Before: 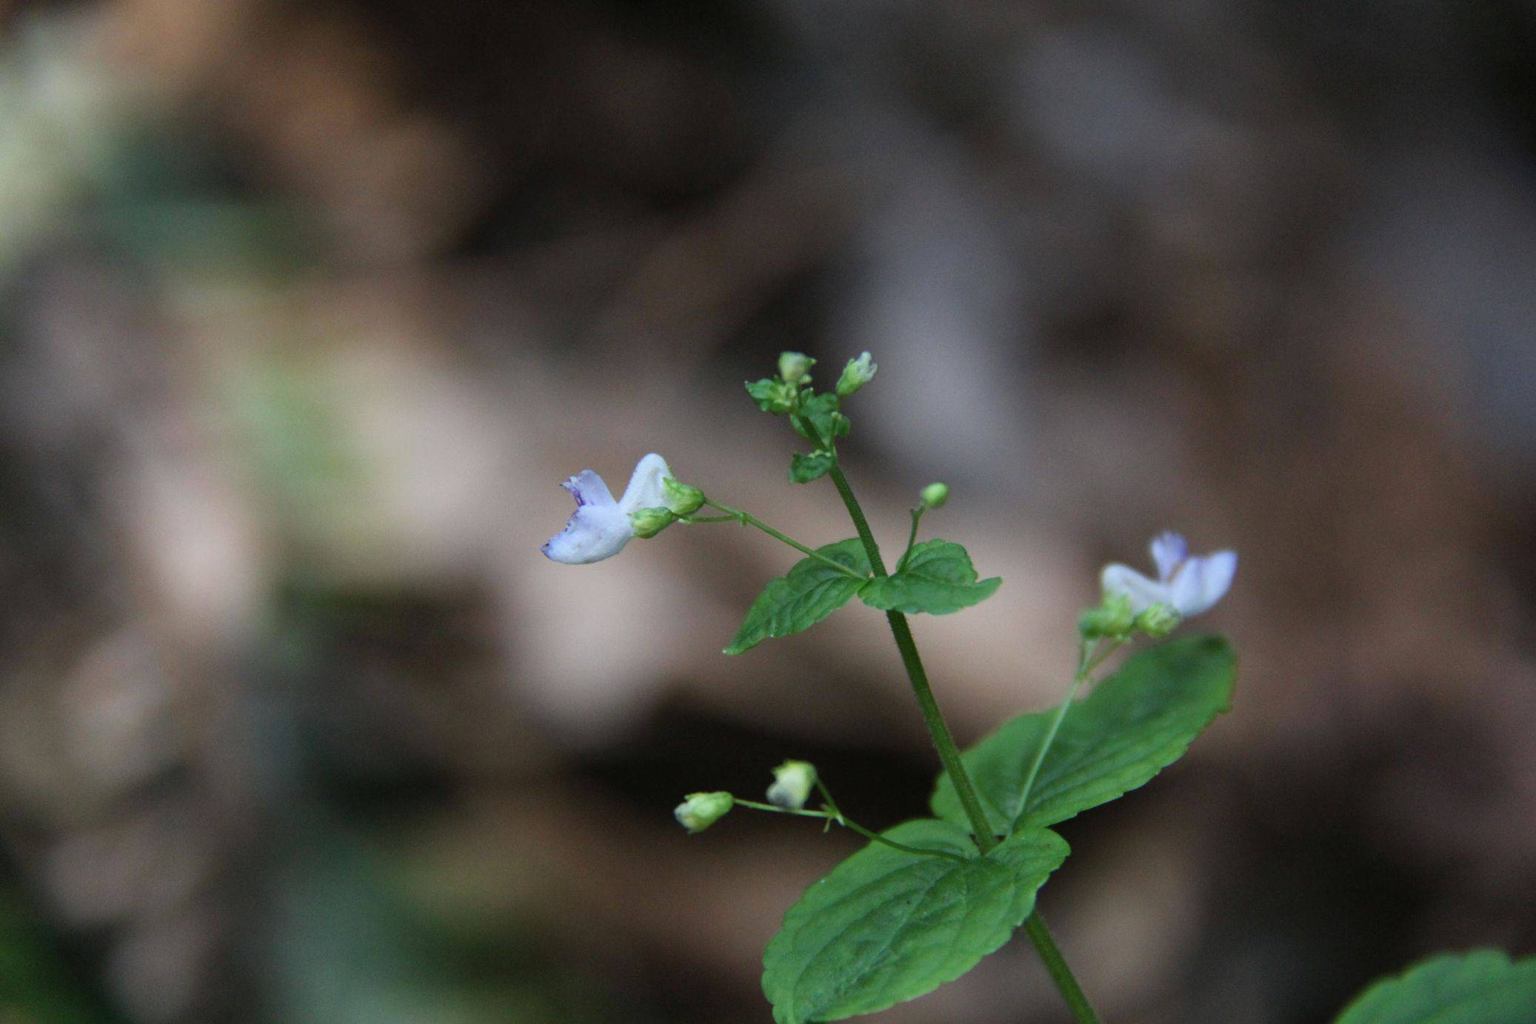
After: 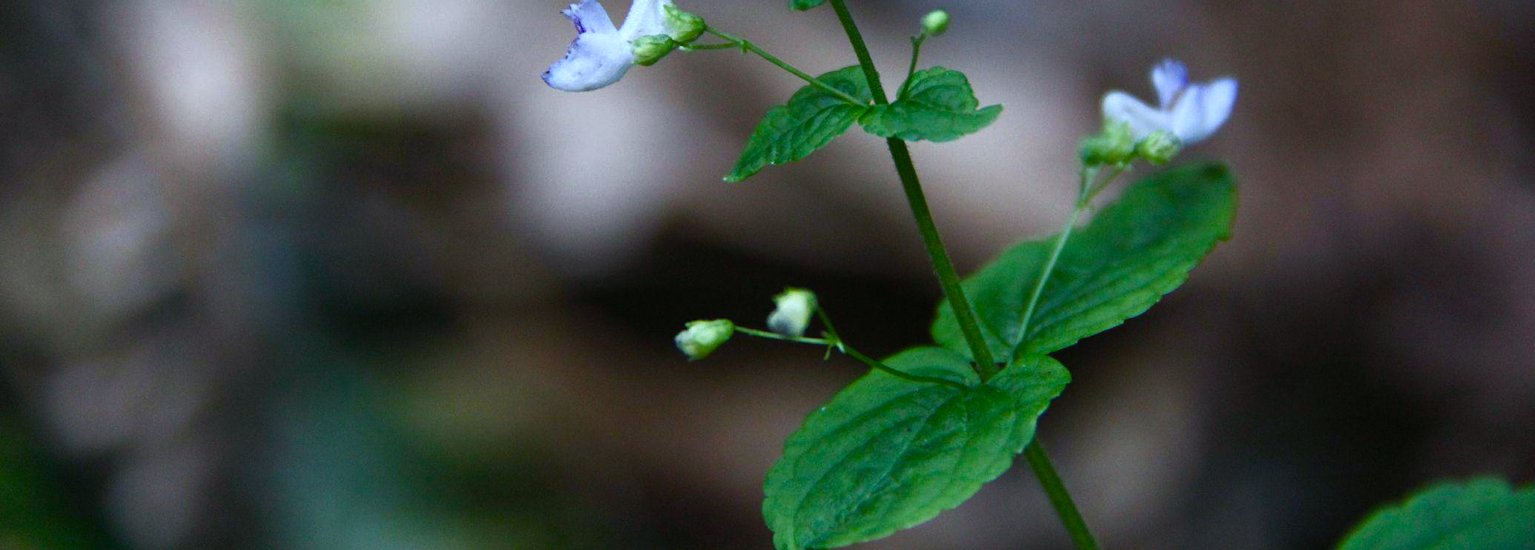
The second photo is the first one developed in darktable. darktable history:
color balance rgb: perceptual saturation grading › highlights -29.58%, perceptual saturation grading › mid-tones 29.47%, perceptual saturation grading › shadows 59.73%, perceptual brilliance grading › global brilliance -17.79%, perceptual brilliance grading › highlights 28.73%, global vibrance 15.44%
white balance: red 0.924, blue 1.095
crop and rotate: top 46.237%
